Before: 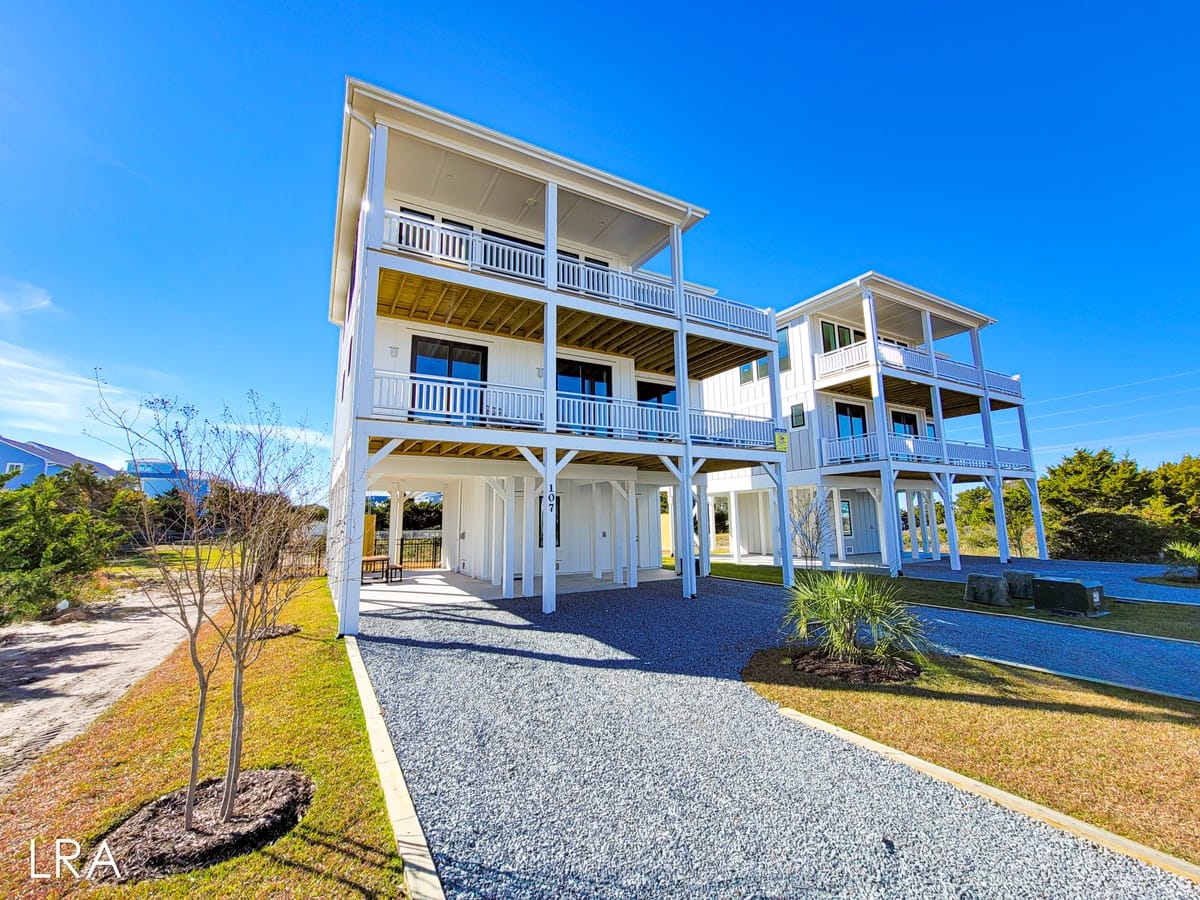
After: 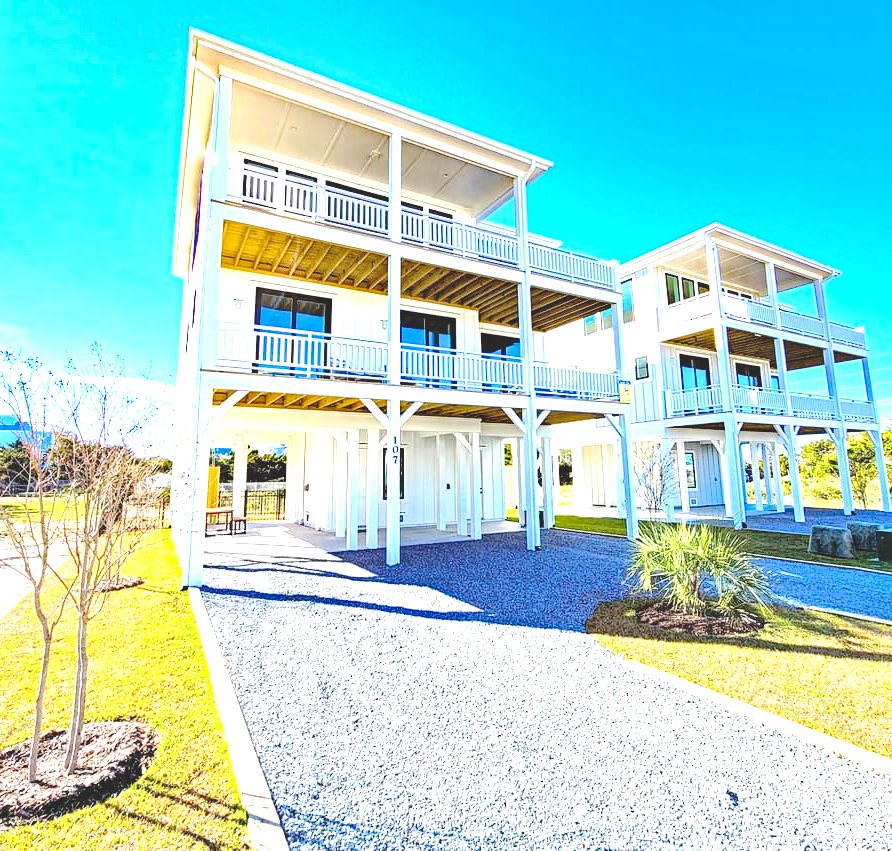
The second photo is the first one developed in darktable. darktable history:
crop and rotate: left 13.007%, top 5.361%, right 12.624%
exposure: black level correction 0, exposure 1.744 EV, compensate exposure bias true, compensate highlight preservation false
local contrast: highlights 63%, shadows 111%, detail 107%, midtone range 0.525
haze removal: strength 0.406, distance 0.216, compatibility mode true, adaptive false
base curve: curves: ch0 [(0, 0.024) (0.055, 0.065) (0.121, 0.166) (0.236, 0.319) (0.693, 0.726) (1, 1)], preserve colors none
